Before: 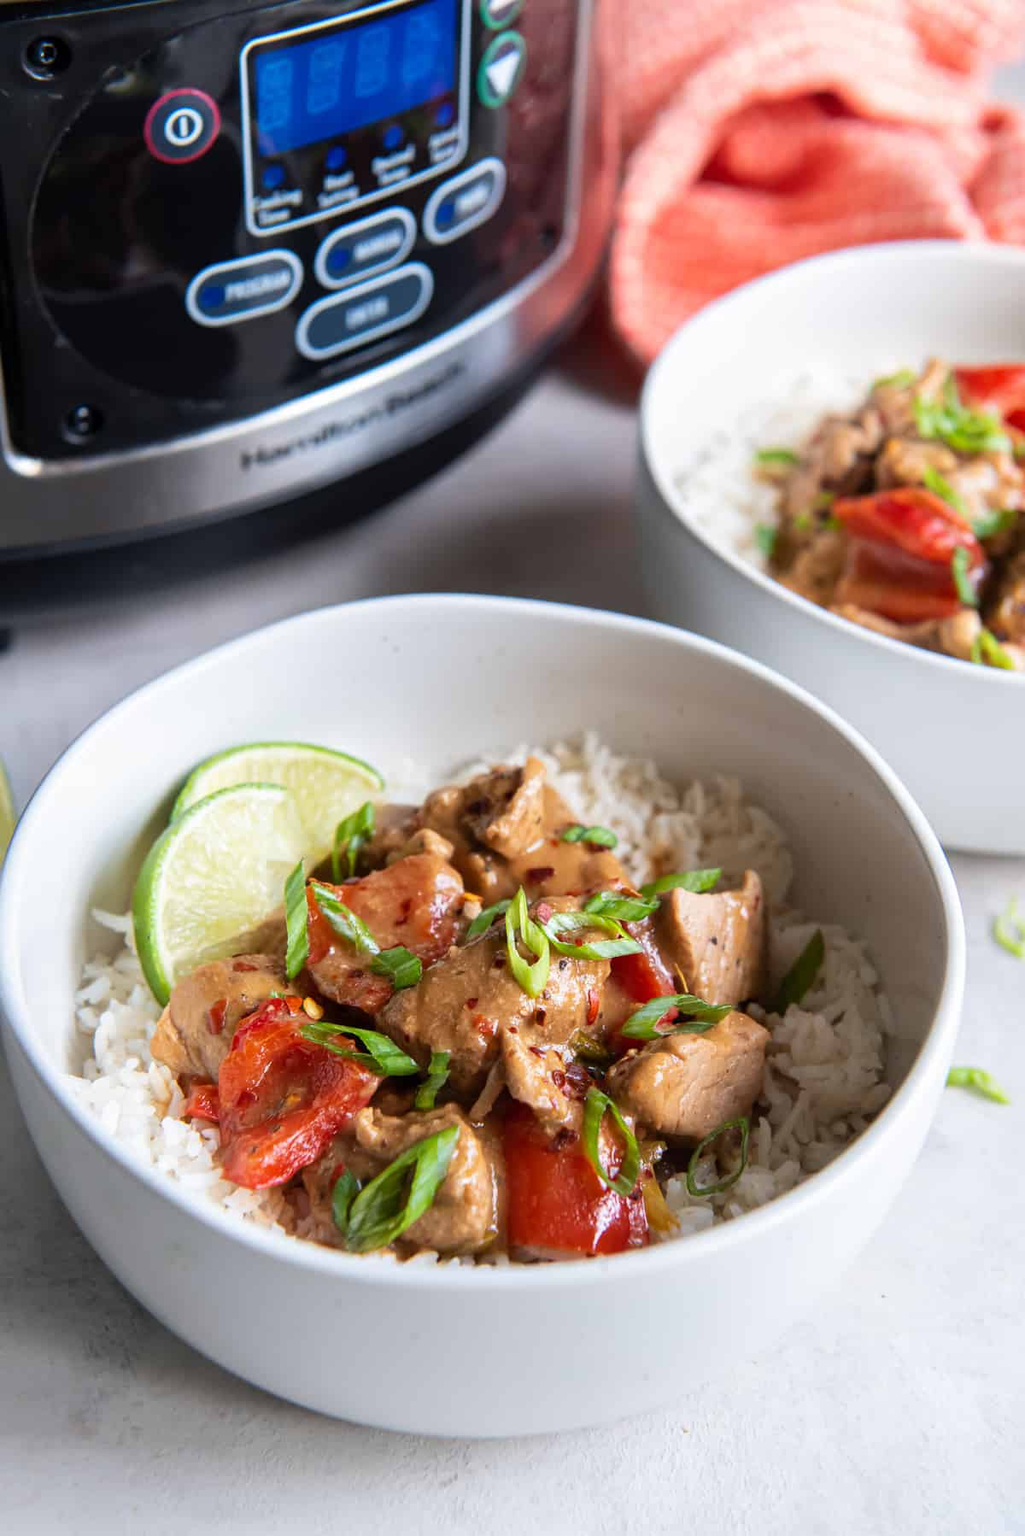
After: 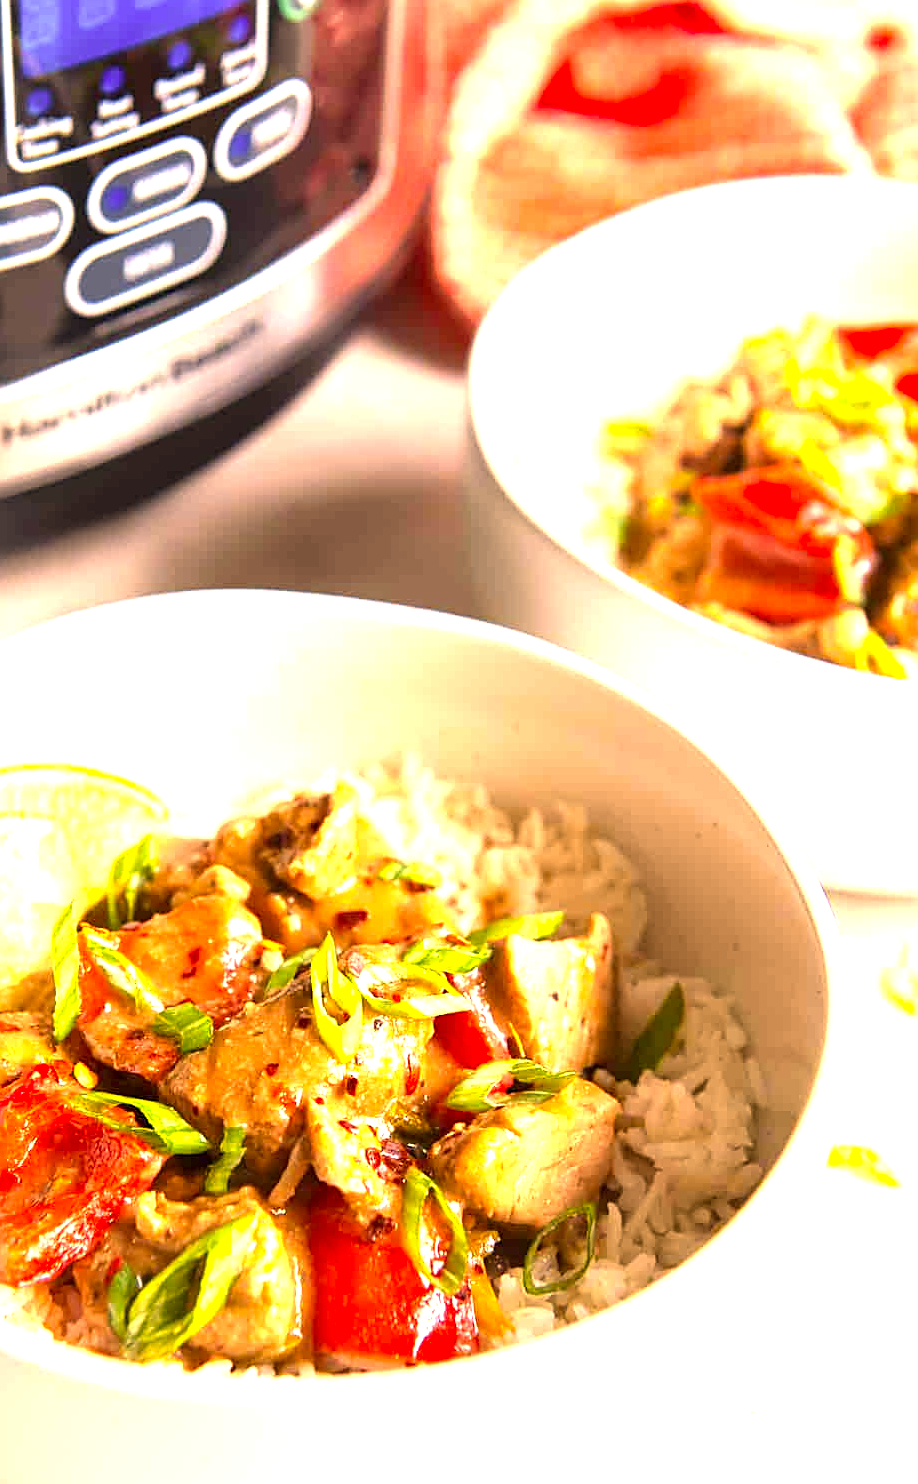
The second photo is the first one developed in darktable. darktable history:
crop: left 23.476%, top 5.841%, bottom 11.59%
sharpen: on, module defaults
color correction: highlights a* 18.53, highlights b* 35.3, shadows a* 1.54, shadows b* 5.98, saturation 1.02
exposure: black level correction 0, exposure 1.664 EV, compensate highlight preservation false
